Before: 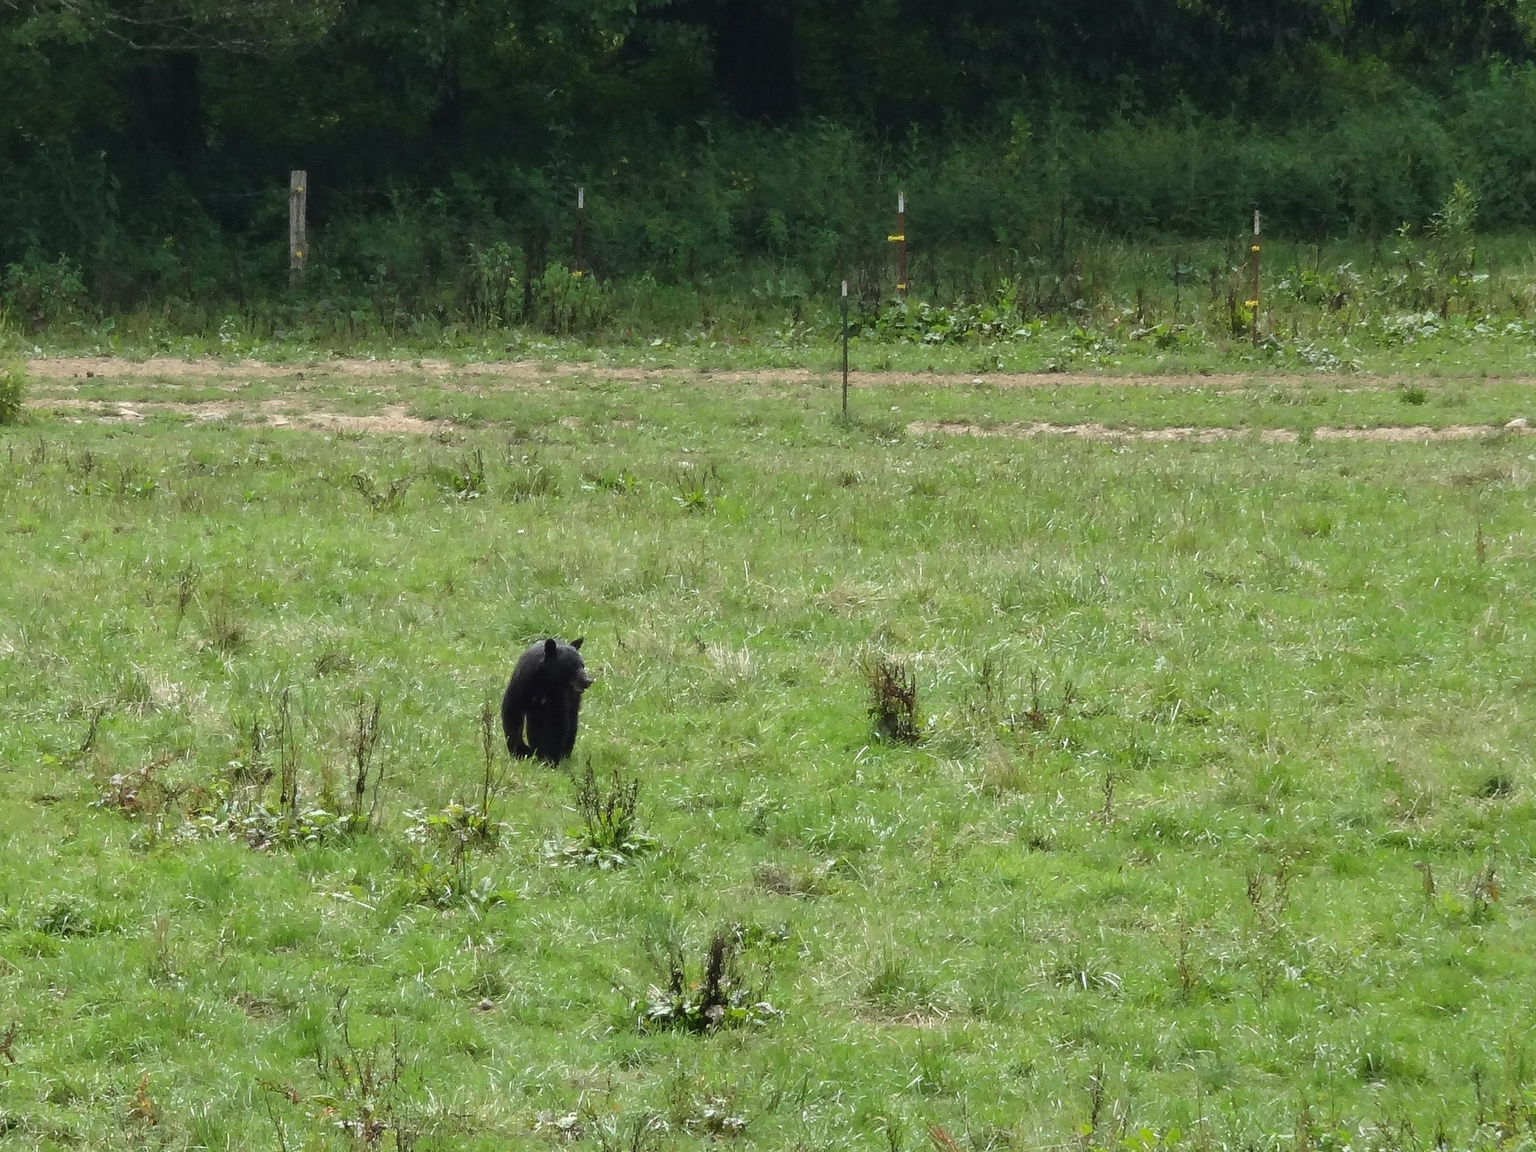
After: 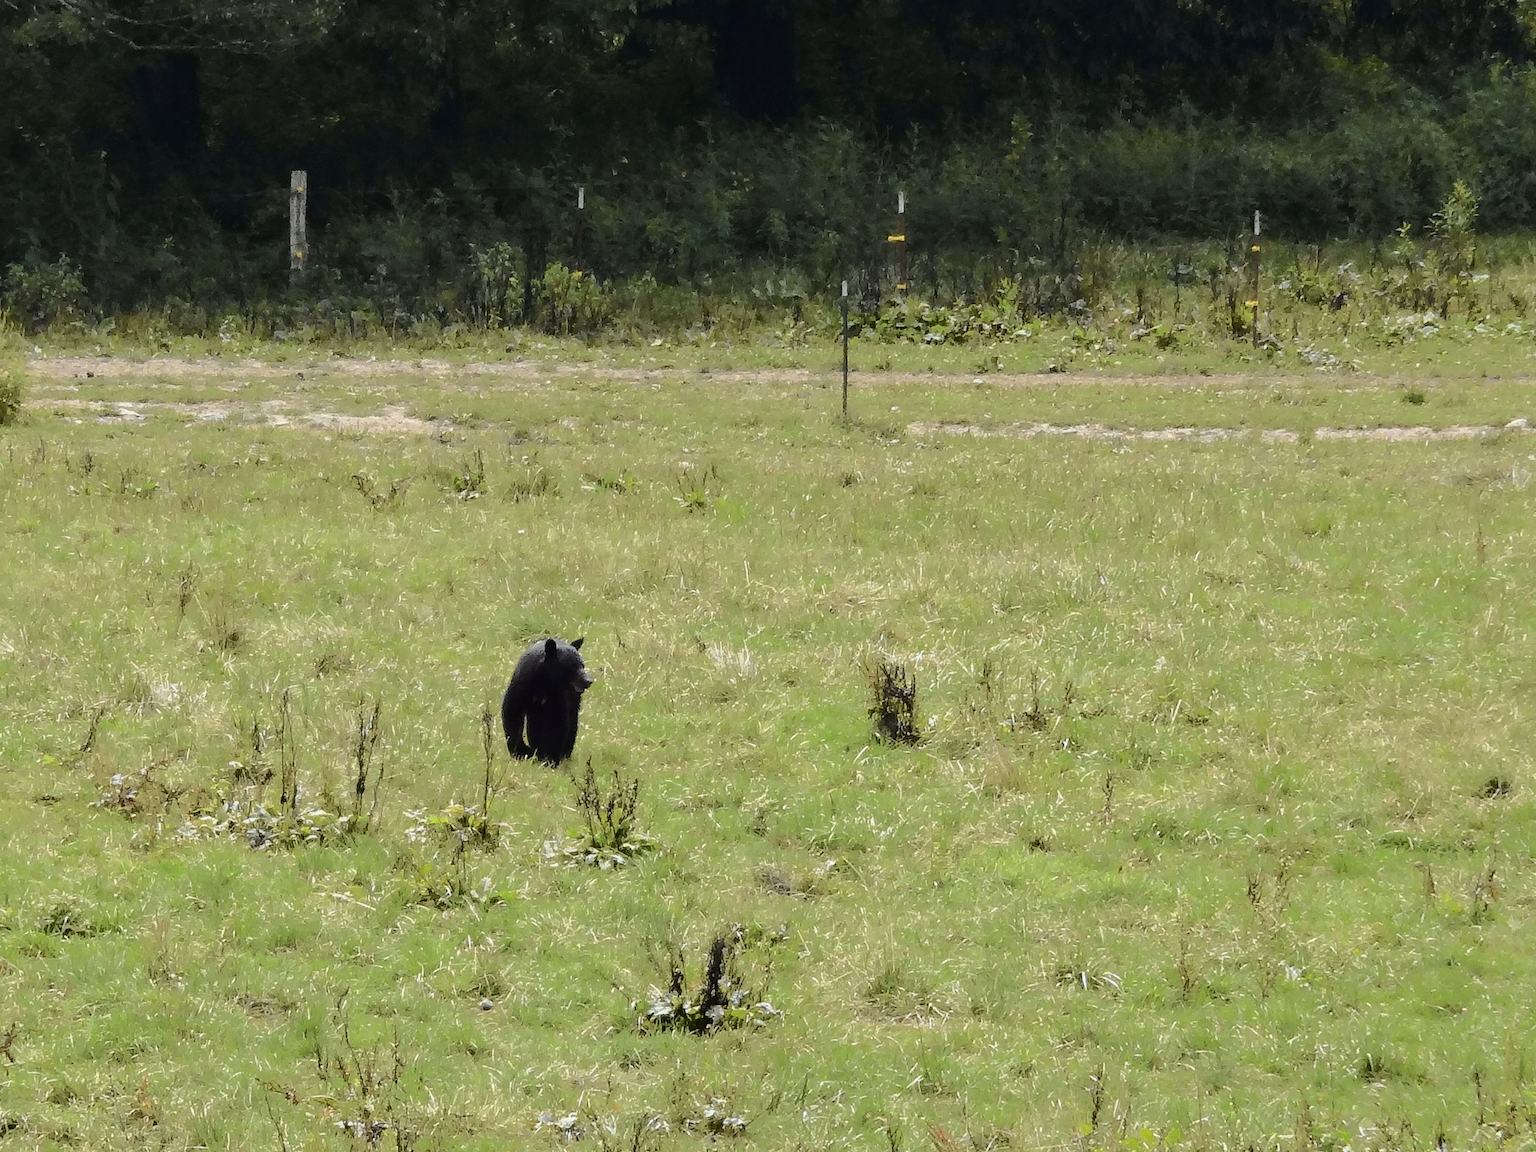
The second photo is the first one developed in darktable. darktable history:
tone curve: curves: ch0 [(0, 0) (0.104, 0.061) (0.239, 0.201) (0.327, 0.317) (0.401, 0.443) (0.489, 0.566) (0.65, 0.68) (0.832, 0.858) (1, 0.977)]; ch1 [(0, 0) (0.161, 0.092) (0.35, 0.33) (0.379, 0.401) (0.447, 0.476) (0.495, 0.499) (0.515, 0.518) (0.534, 0.557) (0.602, 0.625) (0.712, 0.706) (1, 1)]; ch2 [(0, 0) (0.359, 0.372) (0.437, 0.437) (0.502, 0.501) (0.55, 0.534) (0.592, 0.601) (0.647, 0.64) (1, 1)], color space Lab, independent channels, preserve colors none
